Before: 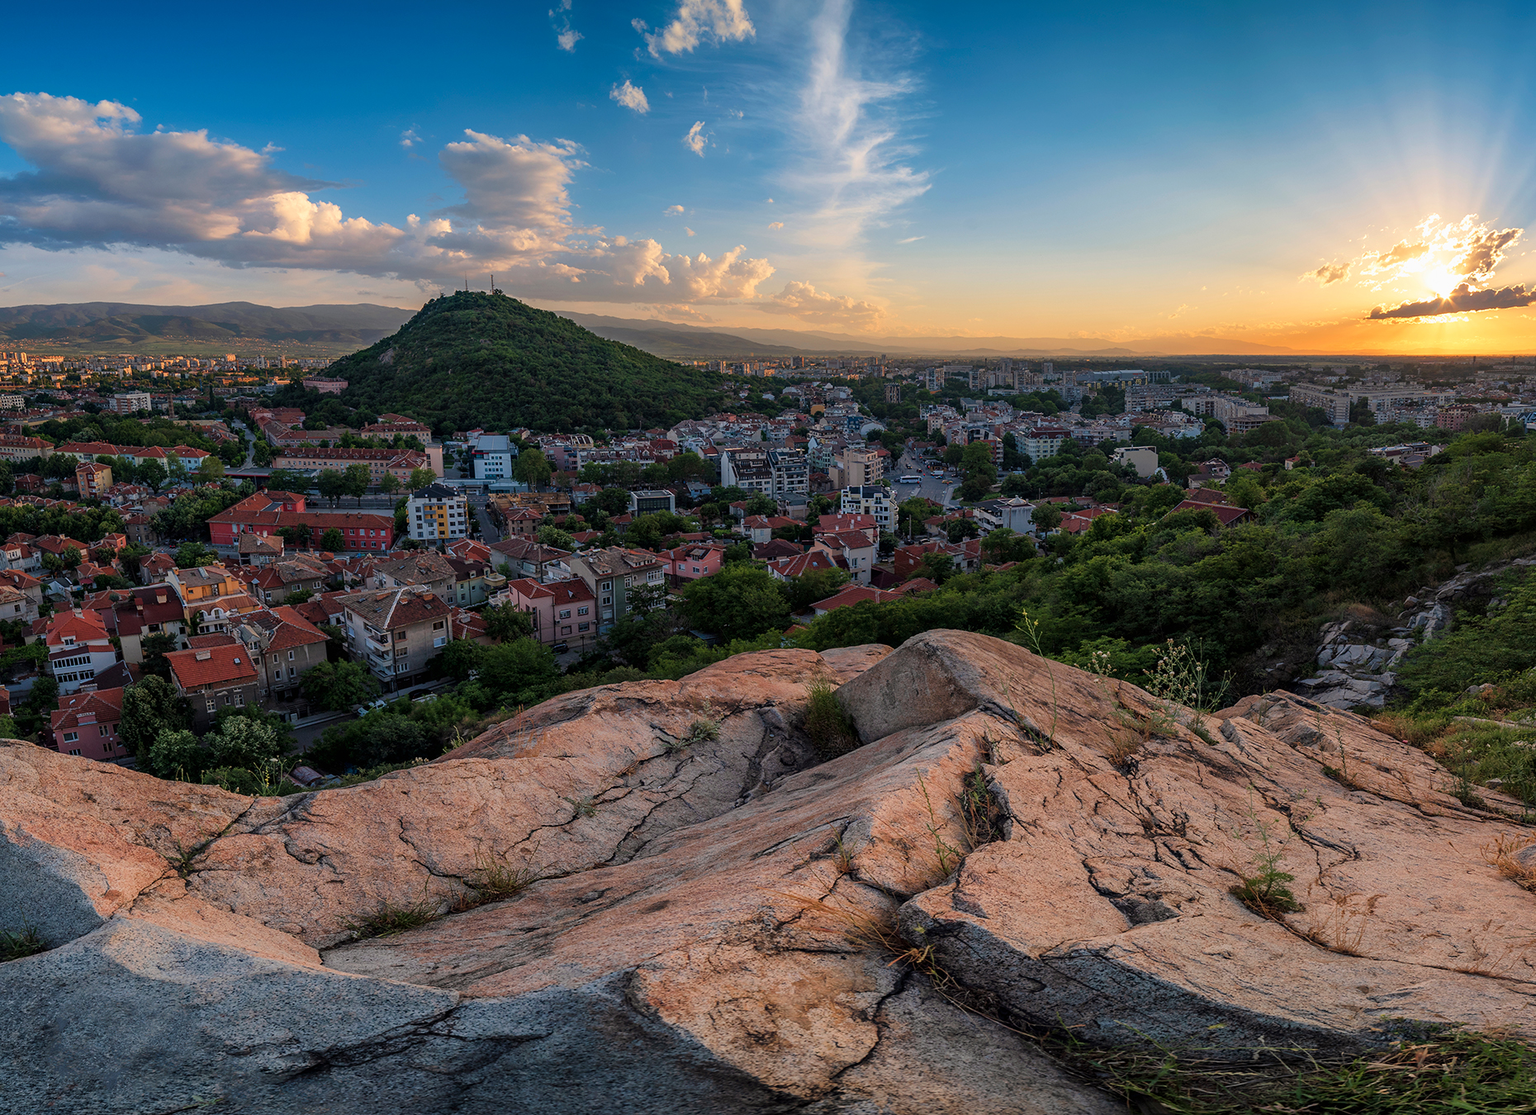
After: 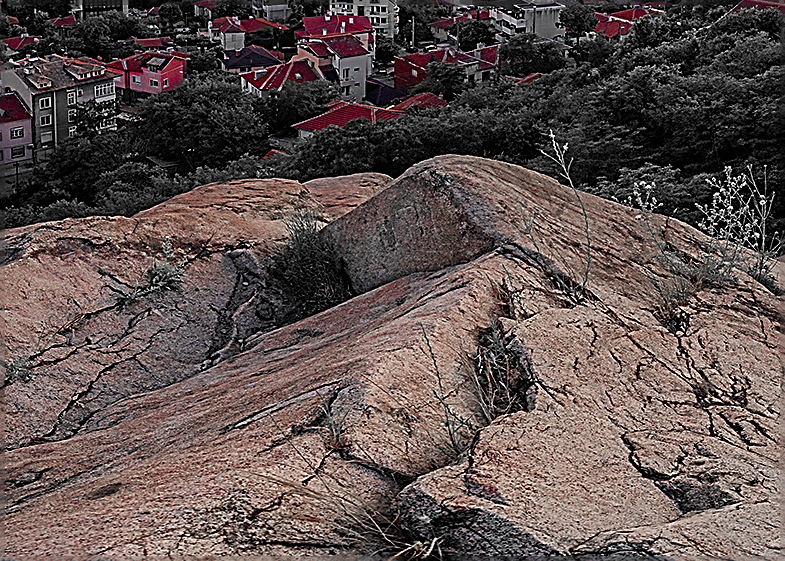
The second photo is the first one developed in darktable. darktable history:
sharpen: amount 1.996
color zones: curves: ch0 [(0, 0.278) (0.143, 0.5) (0.286, 0.5) (0.429, 0.5) (0.571, 0.5) (0.714, 0.5) (0.857, 0.5) (1, 0.5)]; ch1 [(0, 1) (0.143, 0.165) (0.286, 0) (0.429, 0) (0.571, 0) (0.714, 0) (0.857, 0.5) (1, 0.5)]; ch2 [(0, 0.508) (0.143, 0.5) (0.286, 0.5) (0.429, 0.5) (0.571, 0.5) (0.714, 0.5) (0.857, 0.5) (1, 0.5)]
crop: left 37.073%, top 44.965%, right 20.683%, bottom 13.411%
contrast brightness saturation: contrast 0.041, saturation 0.159
color correction: highlights a* 5.4, highlights b* 5.3, shadows a* -4.64, shadows b* -5.25
